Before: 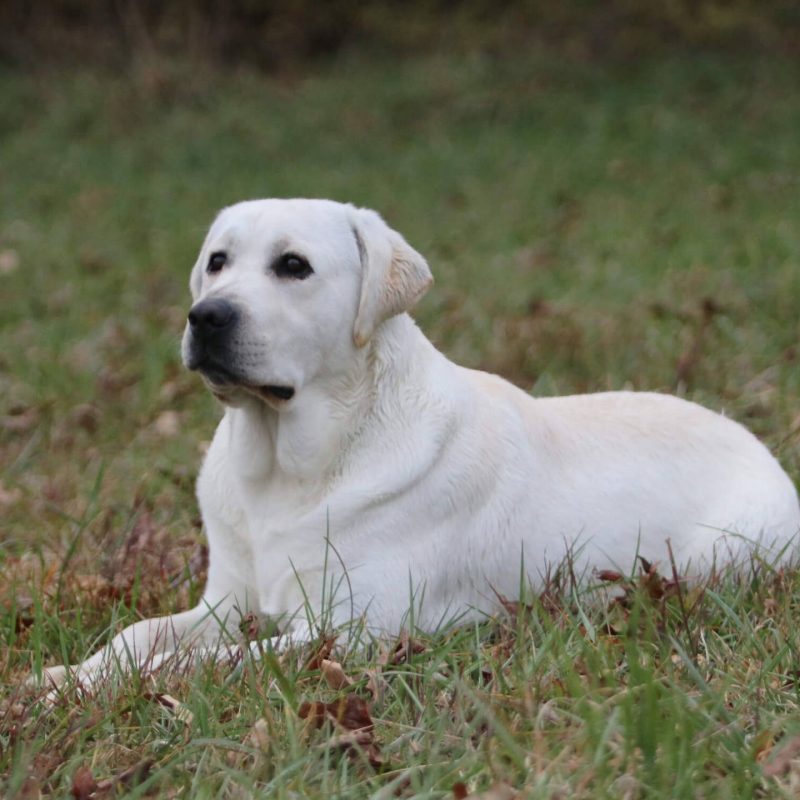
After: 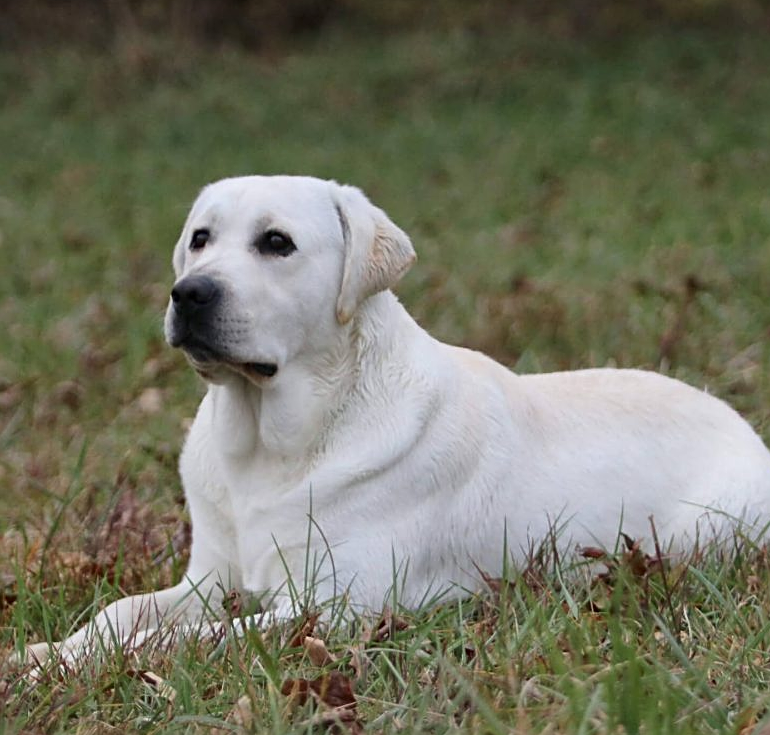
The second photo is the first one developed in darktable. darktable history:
sharpen: on, module defaults
crop: left 2.139%, top 2.923%, right 1.075%, bottom 4.842%
local contrast: mode bilateral grid, contrast 19, coarseness 50, detail 119%, midtone range 0.2
